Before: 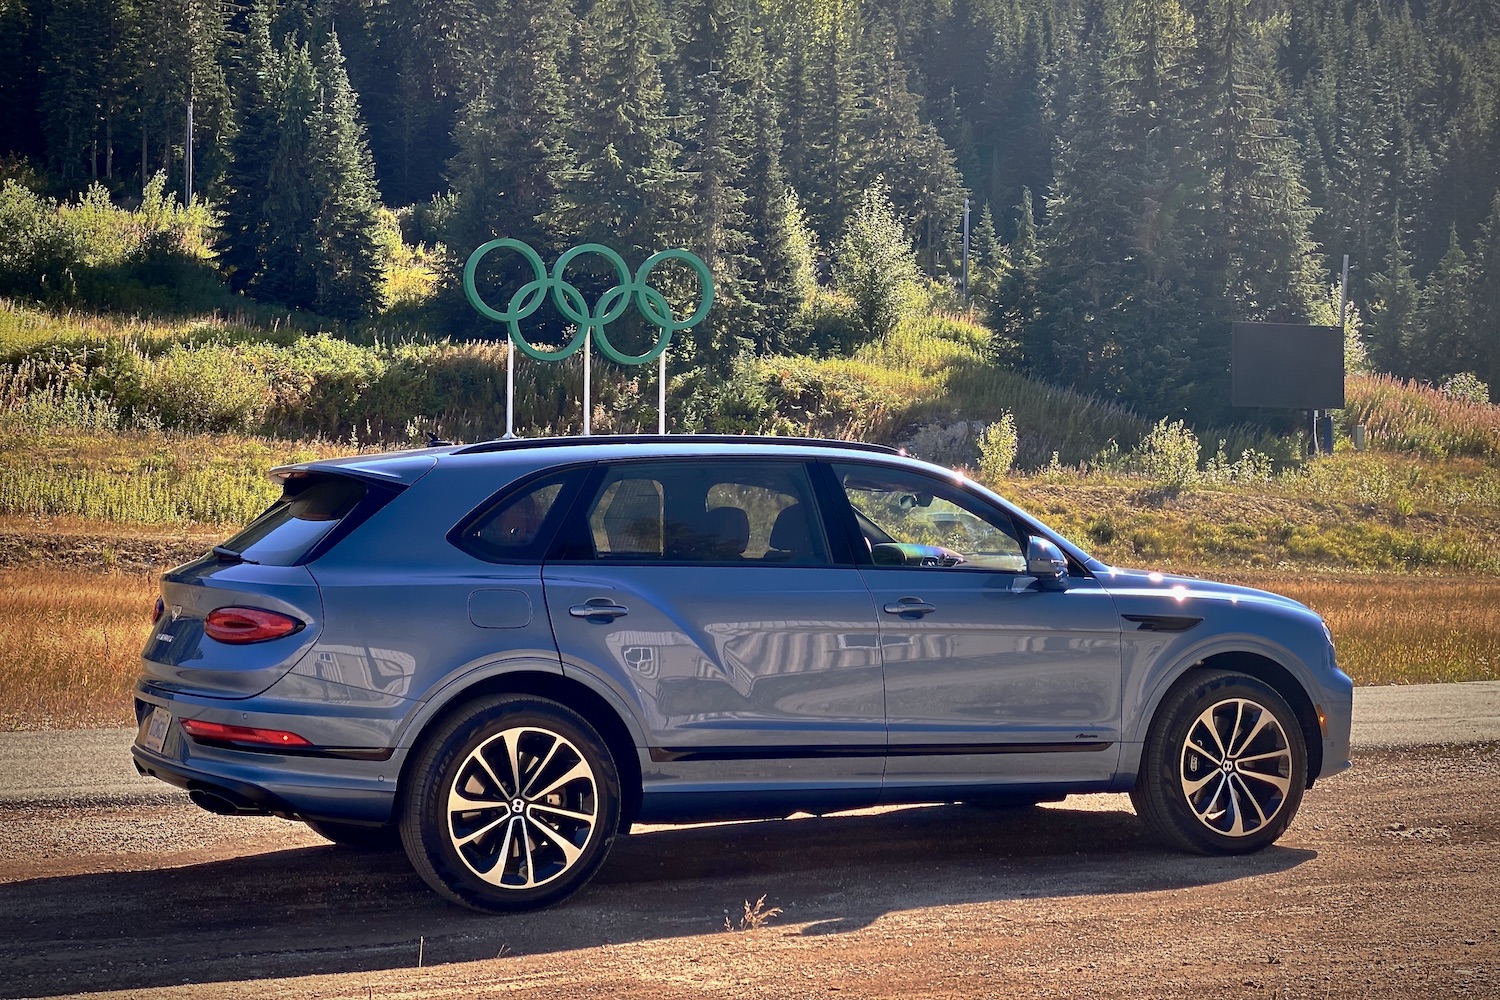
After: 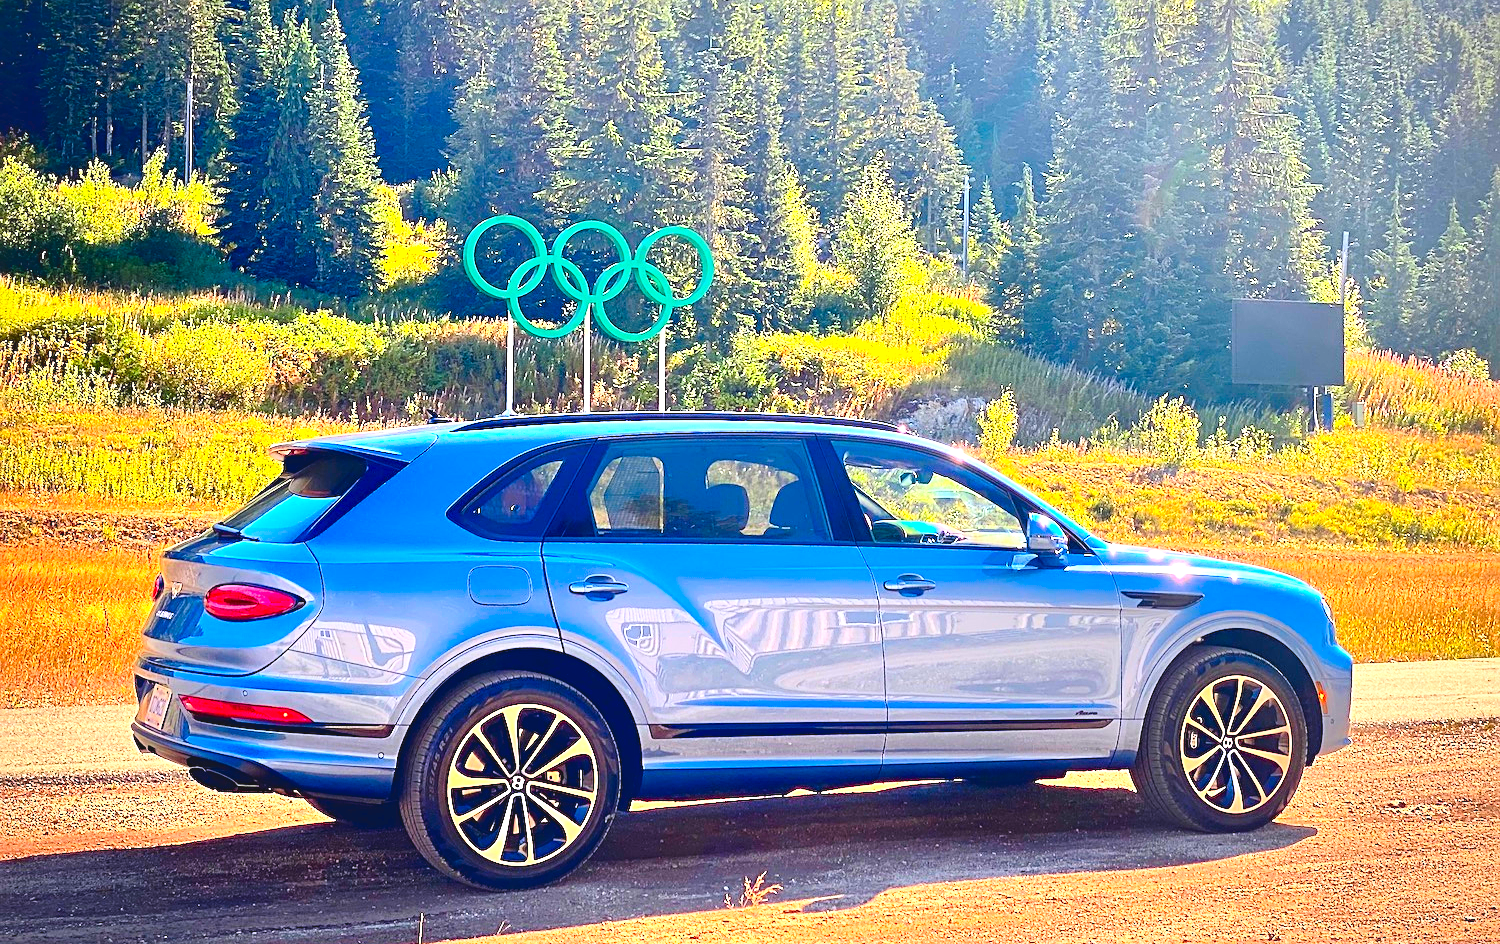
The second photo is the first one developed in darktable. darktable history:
contrast brightness saturation: contrast 0.199, brightness 0.194, saturation 0.788
exposure: black level correction 0, exposure 0.894 EV, compensate exposure bias true, compensate highlight preservation false
tone equalizer: -8 EV -0.431 EV, -7 EV -0.401 EV, -6 EV -0.301 EV, -5 EV -0.258 EV, -3 EV 0.253 EV, -2 EV 0.335 EV, -1 EV 0.415 EV, +0 EV 0.386 EV
crop and rotate: top 2.335%, bottom 3.258%
shadows and highlights: shadows 62, white point adjustment 0.339, highlights -33.34, compress 83.76%
color balance rgb: power › luminance 3.265%, power › hue 232.77°, global offset › luminance 0.281%, linear chroma grading › shadows -3.061%, linear chroma grading › highlights -4.859%, perceptual saturation grading › global saturation 1.061%, perceptual saturation grading › highlights -3.08%, perceptual saturation grading › mid-tones 3.595%, perceptual saturation grading › shadows 8.704%
sharpen: on, module defaults
